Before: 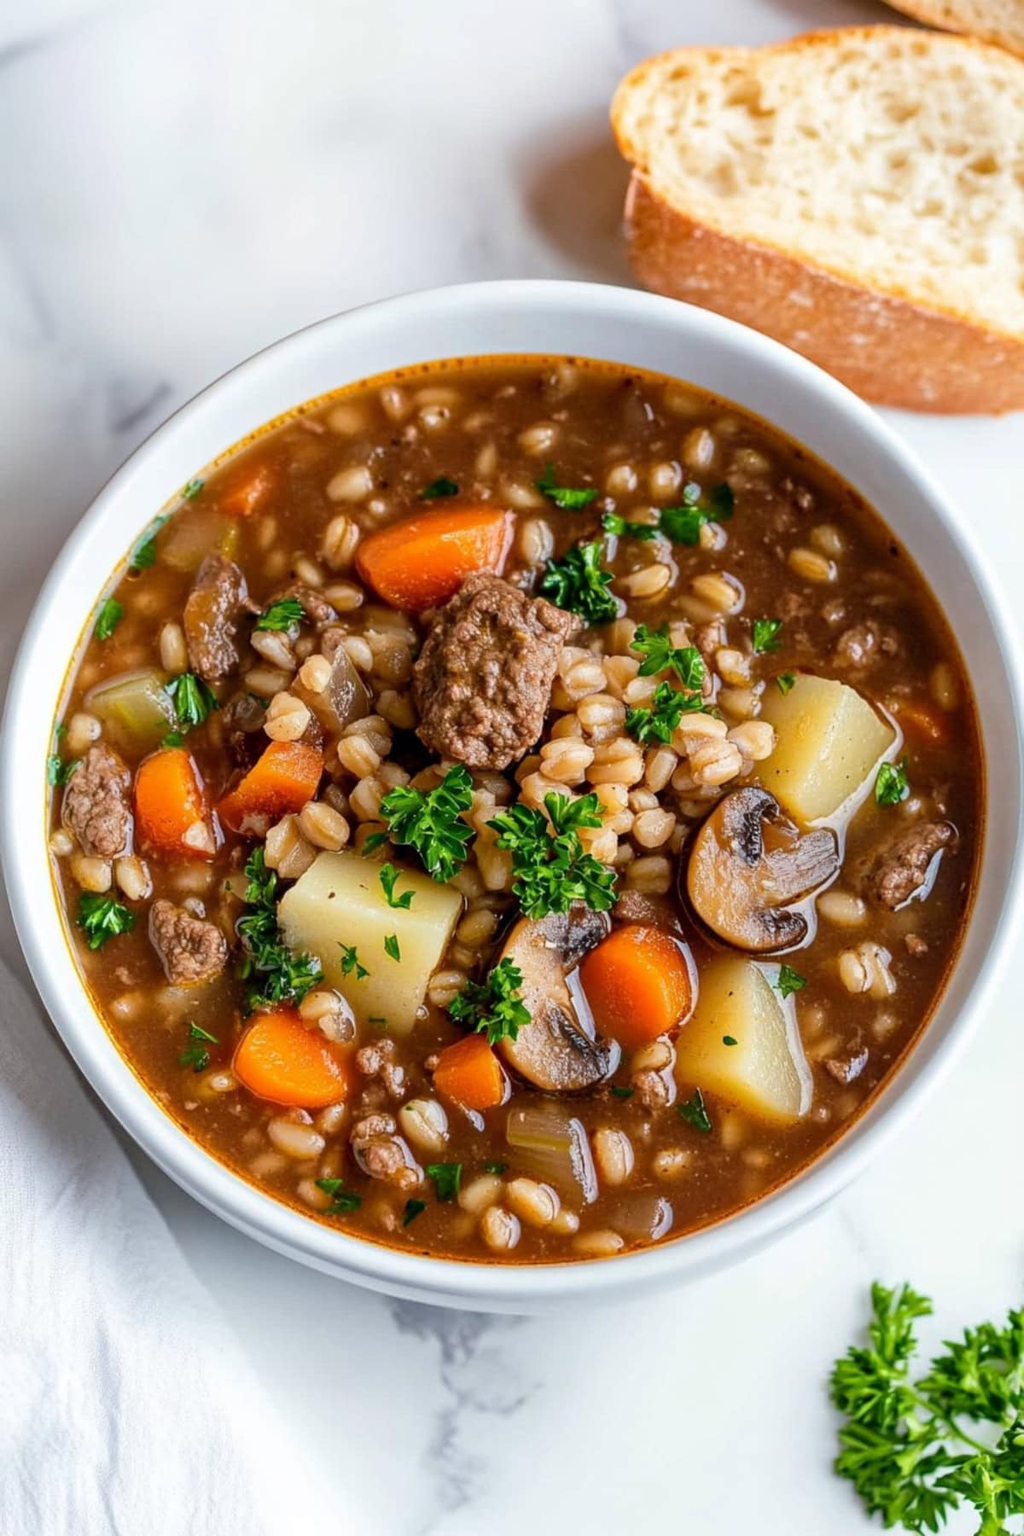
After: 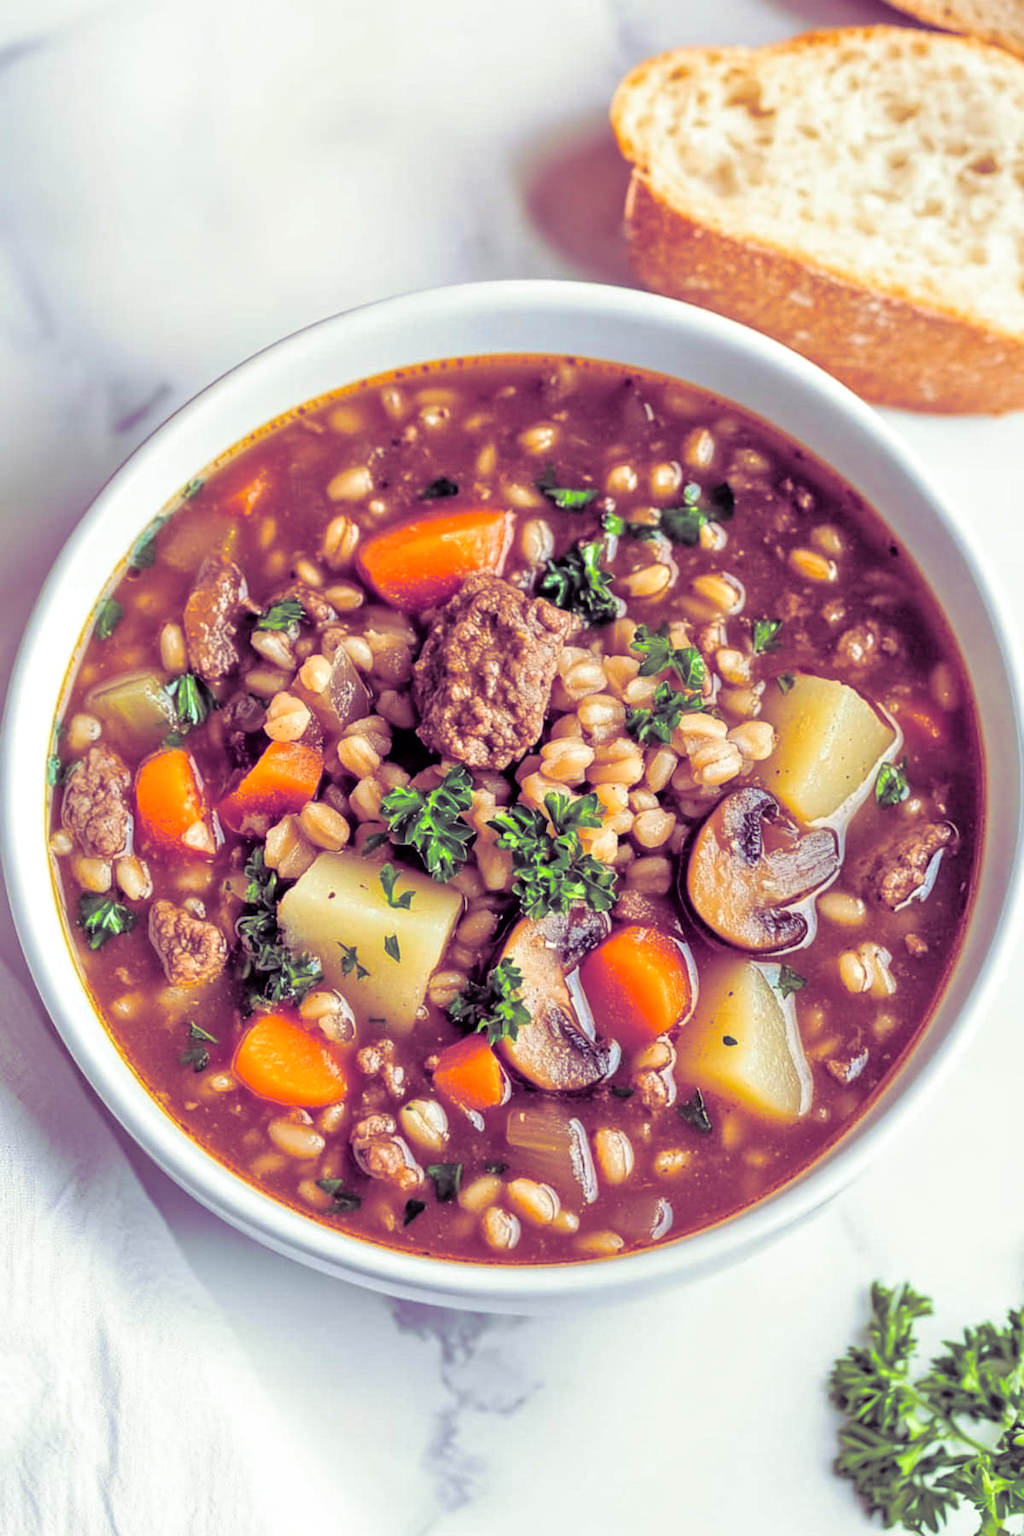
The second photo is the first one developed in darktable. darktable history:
tone equalizer: -7 EV 0.15 EV, -6 EV 0.6 EV, -5 EV 1.15 EV, -4 EV 1.33 EV, -3 EV 1.15 EV, -2 EV 0.6 EV, -1 EV 0.15 EV, mask exposure compensation -0.5 EV
split-toning: shadows › hue 277.2°, shadows › saturation 0.74
